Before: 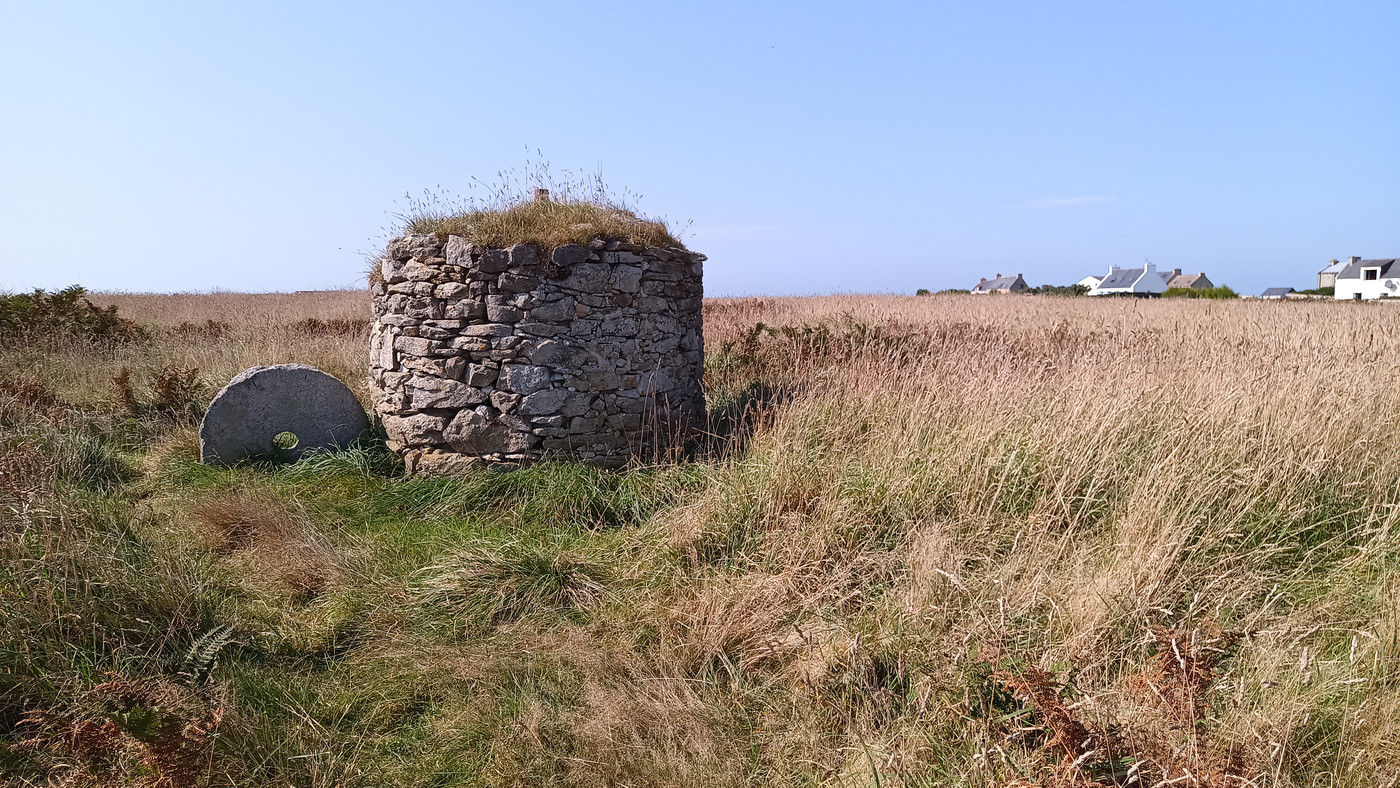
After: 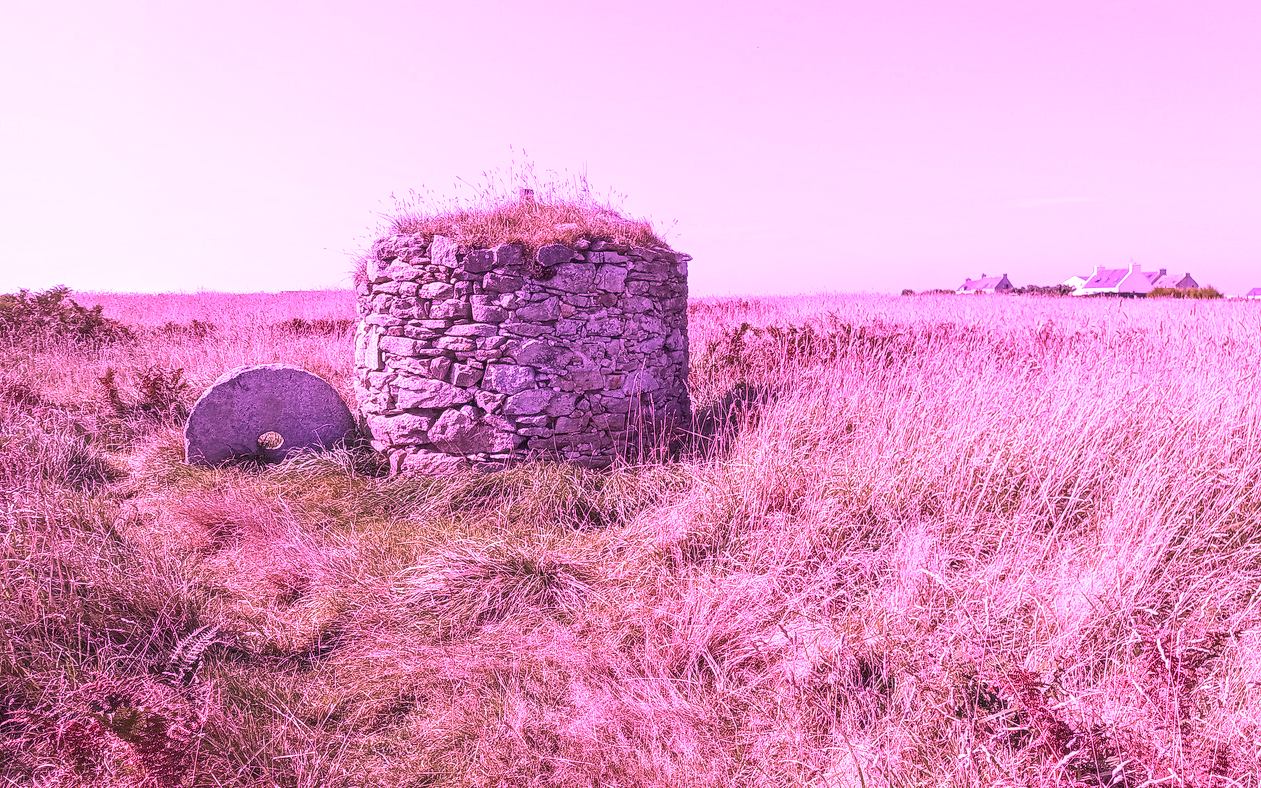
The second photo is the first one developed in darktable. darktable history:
white balance: red 1.004, blue 1.024
exposure: black level correction 0, exposure 1.2 EV, compensate highlight preservation false
contrast brightness saturation: contrast -0.1, saturation -0.1
local contrast: highlights 61%, detail 143%, midtone range 0.428
crop and rotate: left 1.088%, right 8.807%
color calibration: illuminant custom, x 0.261, y 0.521, temperature 7054.11 K
